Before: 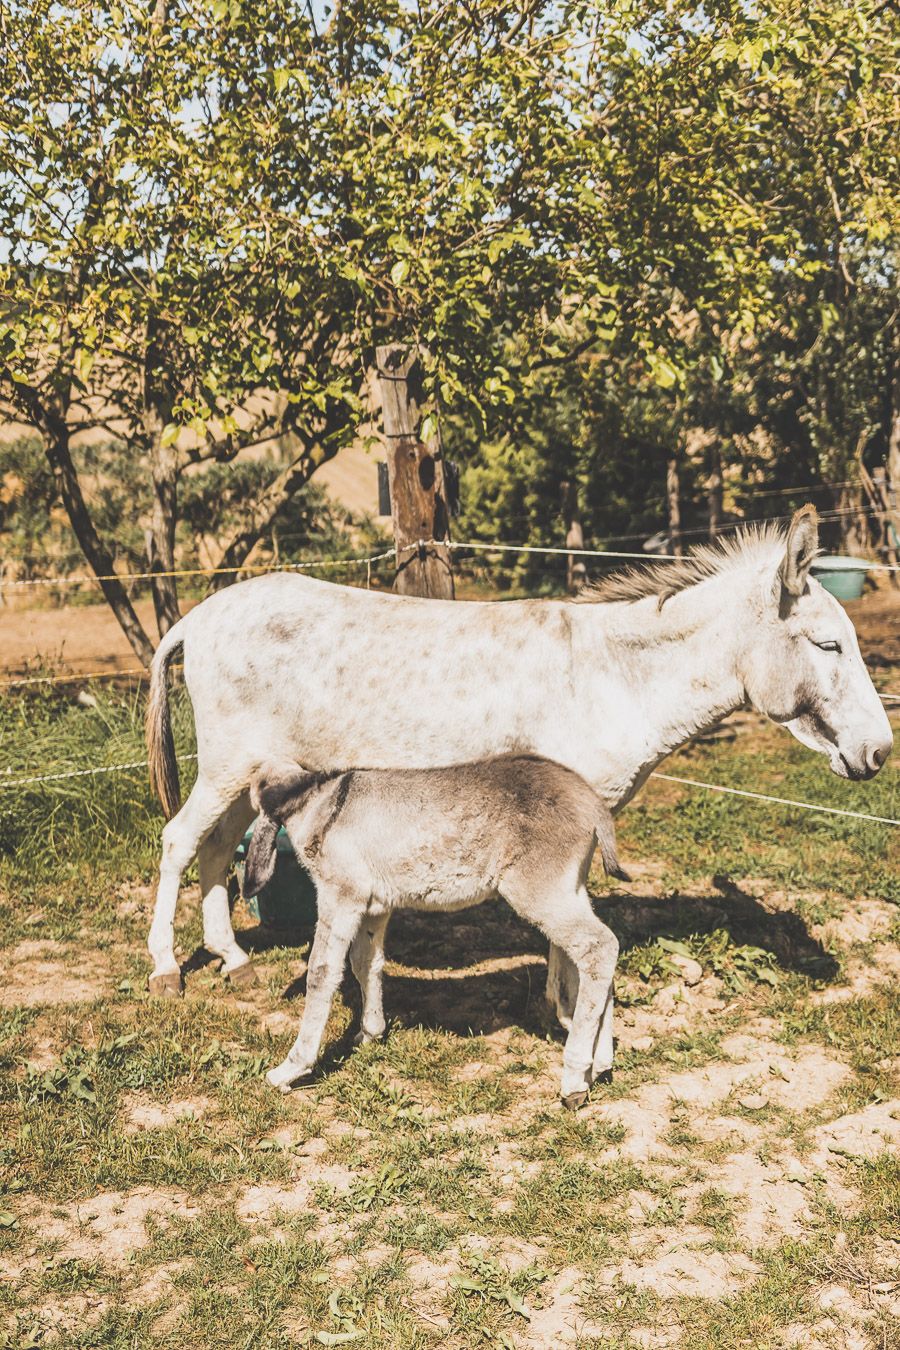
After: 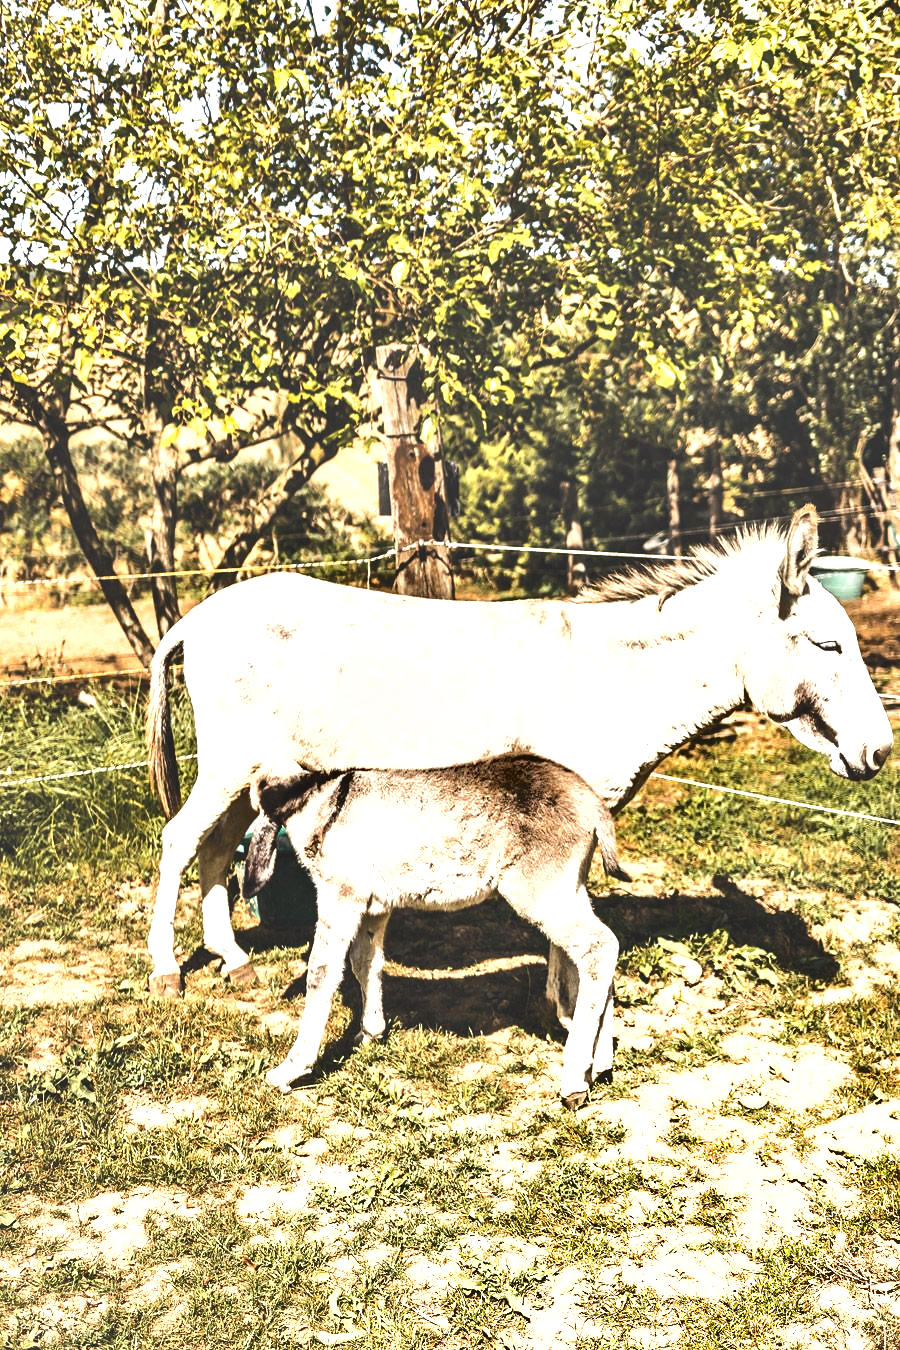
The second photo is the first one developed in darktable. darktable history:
exposure: black level correction 0, exposure 0.695 EV, compensate highlight preservation false
shadows and highlights: soften with gaussian
levels: levels [0.055, 0.477, 0.9]
